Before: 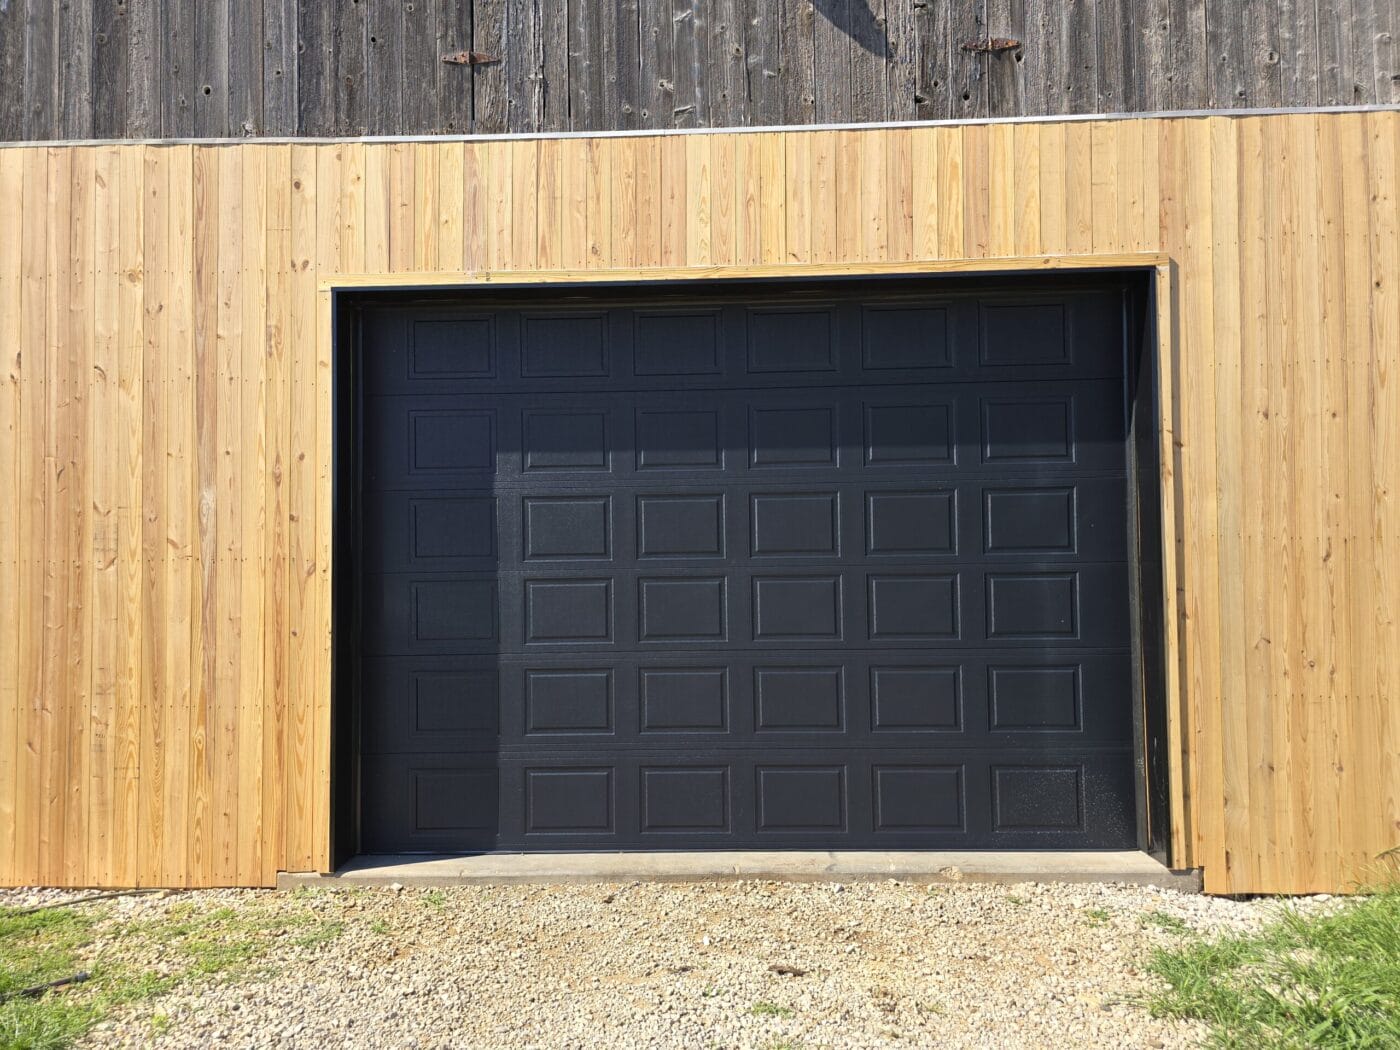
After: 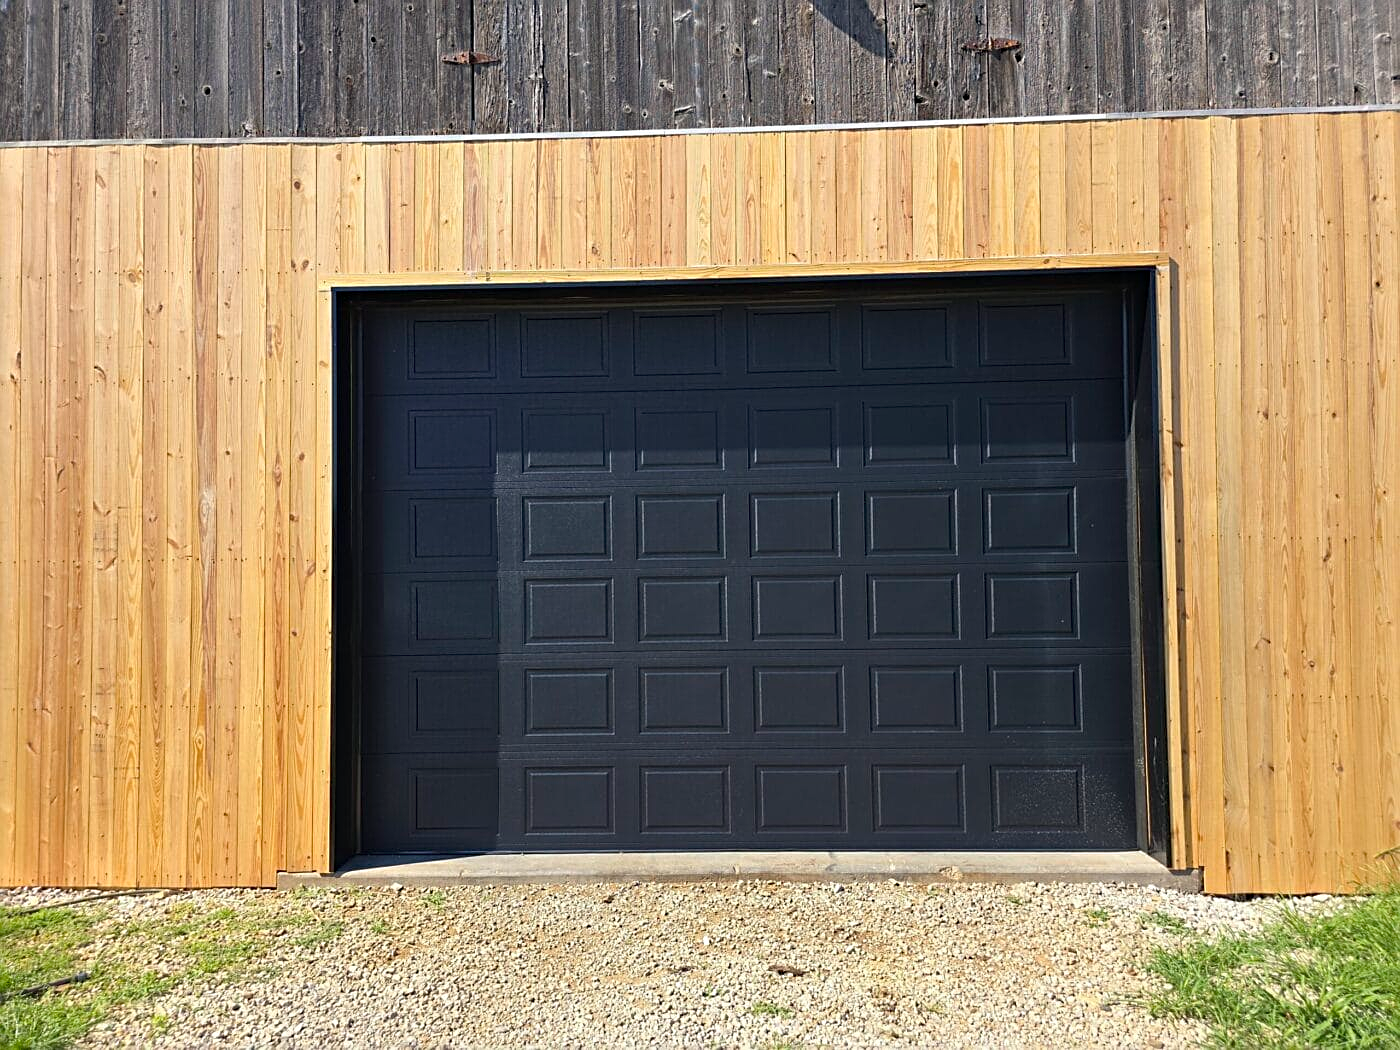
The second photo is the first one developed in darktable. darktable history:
sharpen: on, module defaults
exposure: exposure -0.04 EV, compensate highlight preservation false
haze removal: compatibility mode true, adaptive false
